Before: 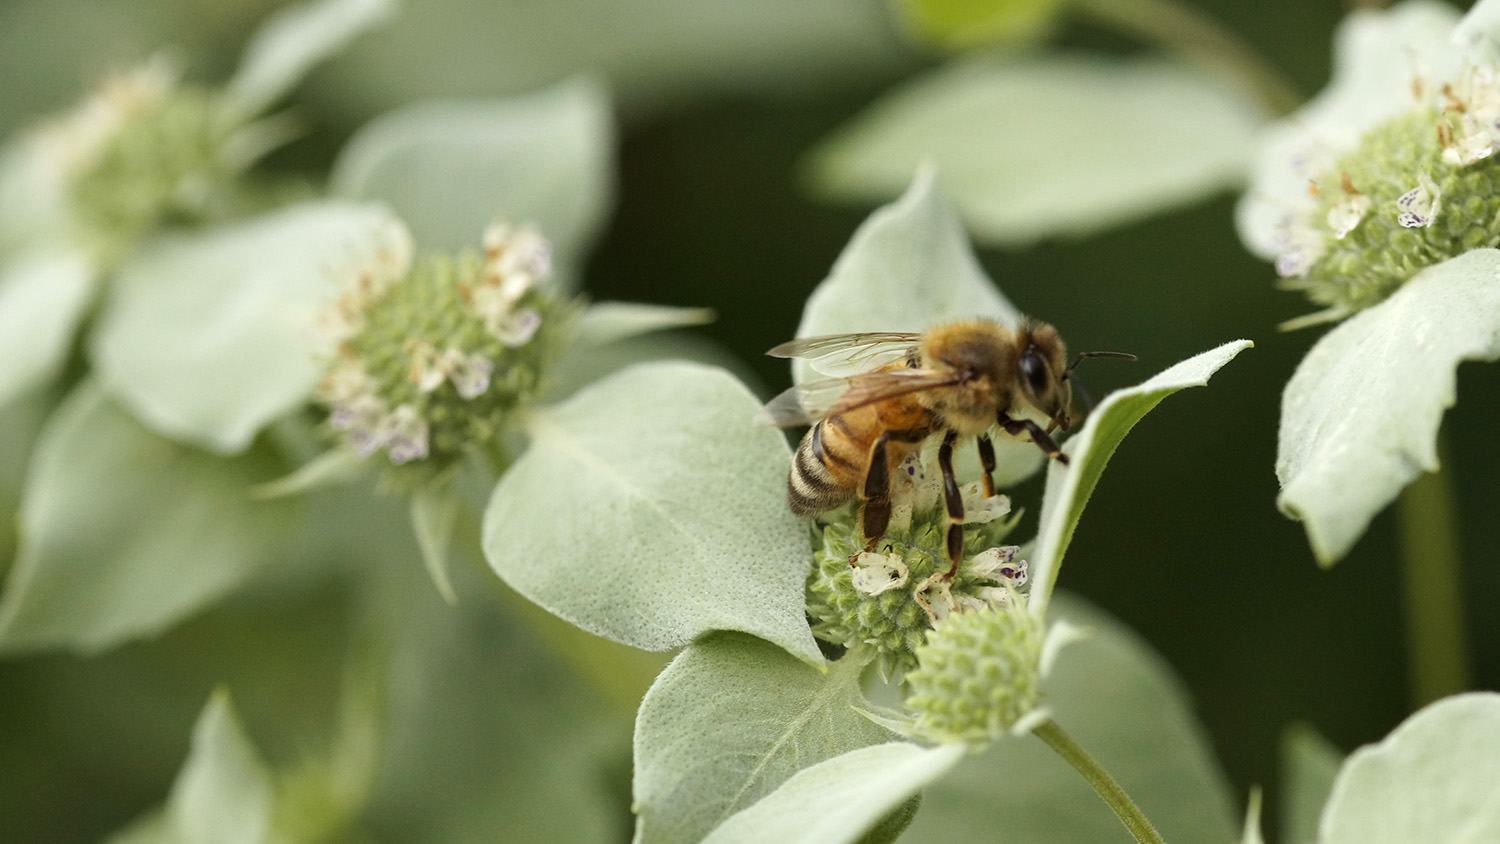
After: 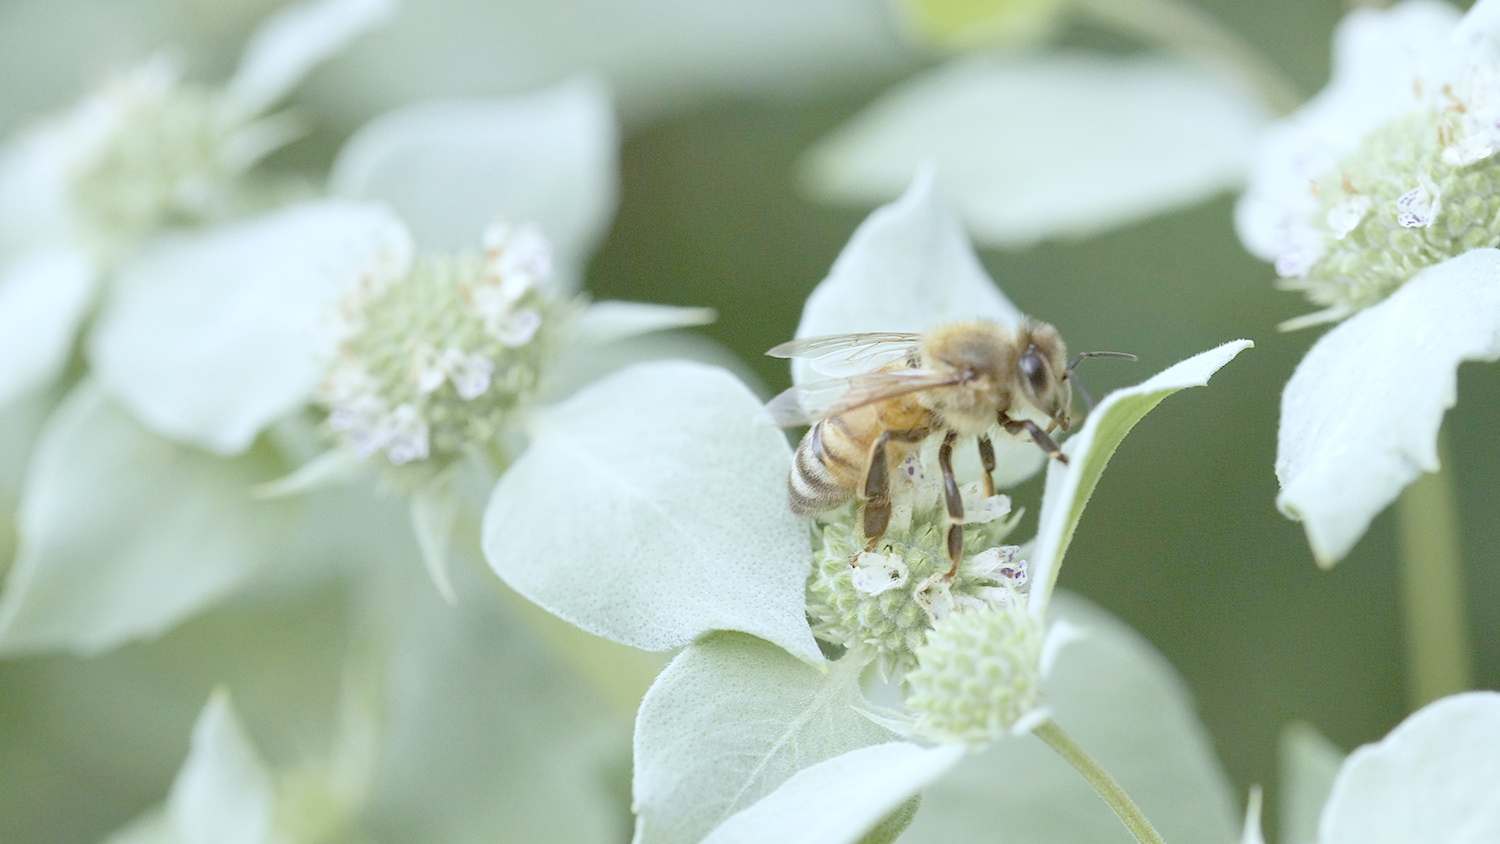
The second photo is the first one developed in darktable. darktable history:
highlight reconstruction: method clip highlights, iterations 1, diameter of reconstruction 64 px
color calibration: illuminant as shot in camera, x 0.369, y 0.376, temperature 4328.46 K, gamut compression 3
